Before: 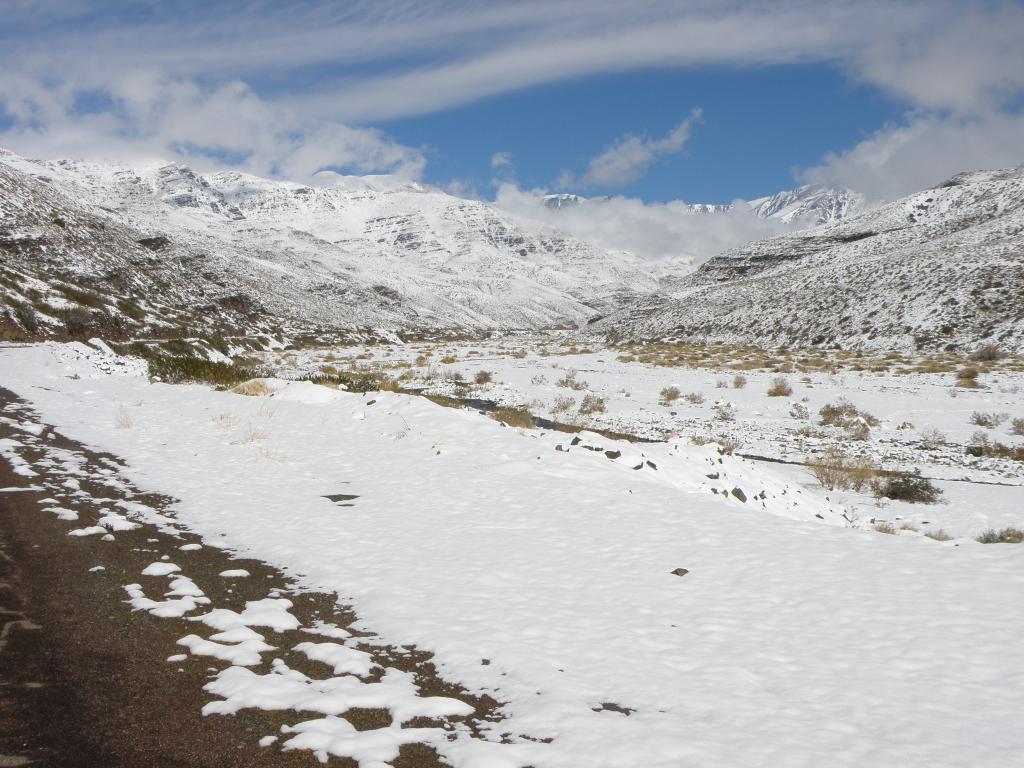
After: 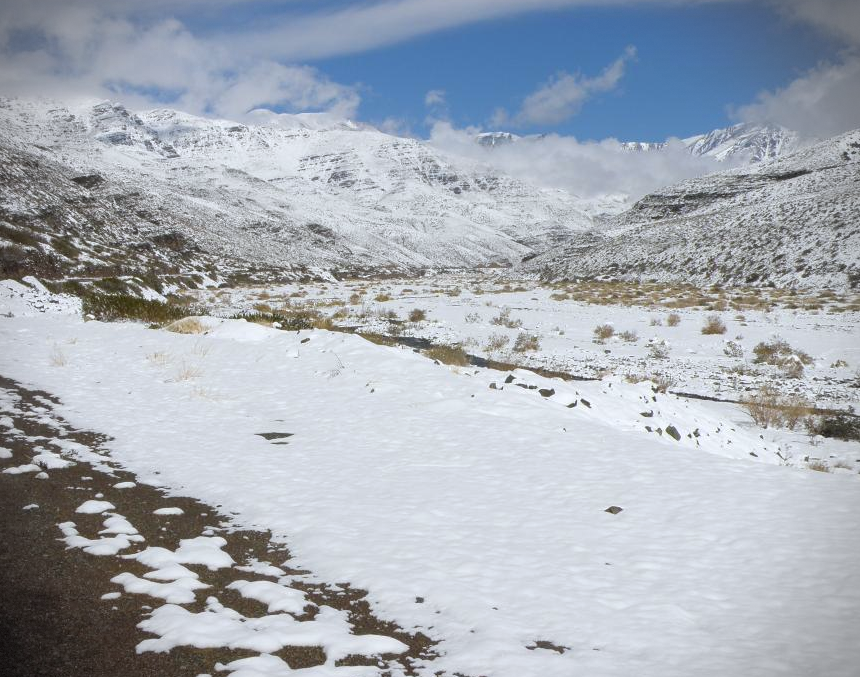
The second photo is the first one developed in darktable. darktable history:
crop: left 6.446%, top 8.188%, right 9.538%, bottom 3.548%
white balance: red 0.98, blue 1.034
vignetting: dithering 8-bit output, unbound false
